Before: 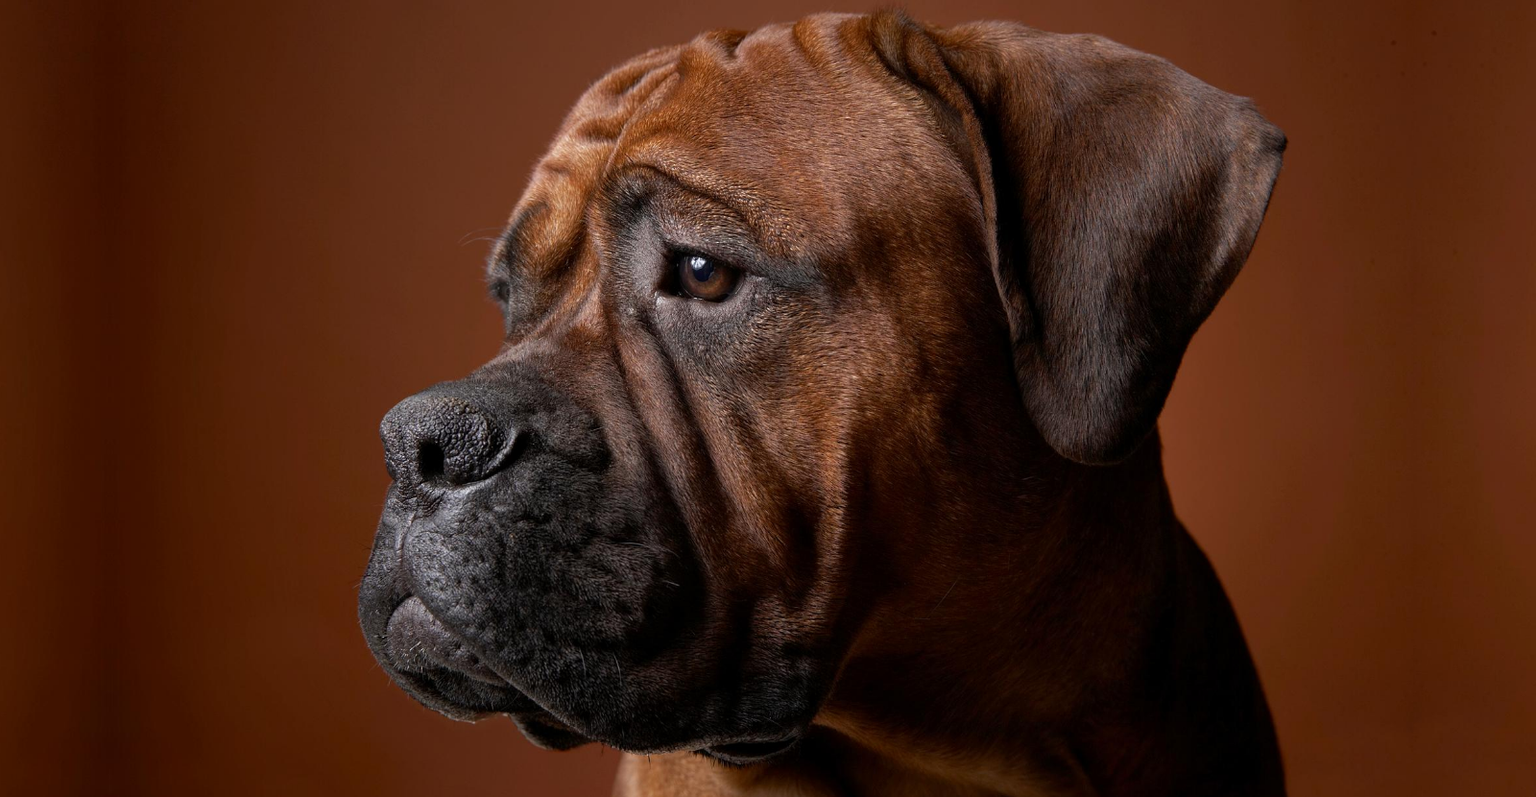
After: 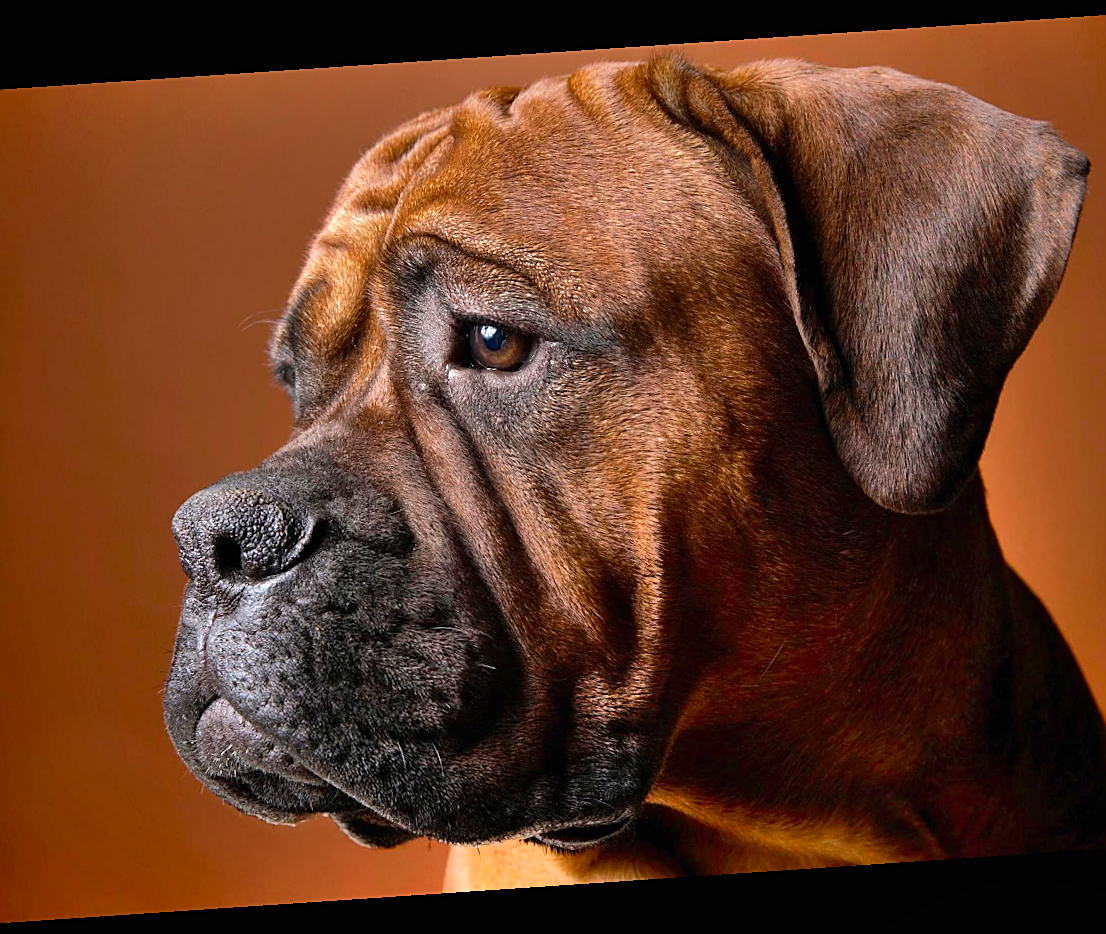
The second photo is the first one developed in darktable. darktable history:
exposure: black level correction 0, exposure 0.7 EV, compensate exposure bias true, compensate highlight preservation false
crop and rotate: left 15.546%, right 17.787%
shadows and highlights: soften with gaussian
rotate and perspective: rotation -4.2°, shear 0.006, automatic cropping off
color zones: curves: ch0 [(0.254, 0.492) (0.724, 0.62)]; ch1 [(0.25, 0.528) (0.719, 0.796)]; ch2 [(0, 0.472) (0.25, 0.5) (0.73, 0.184)]
sharpen: on, module defaults
